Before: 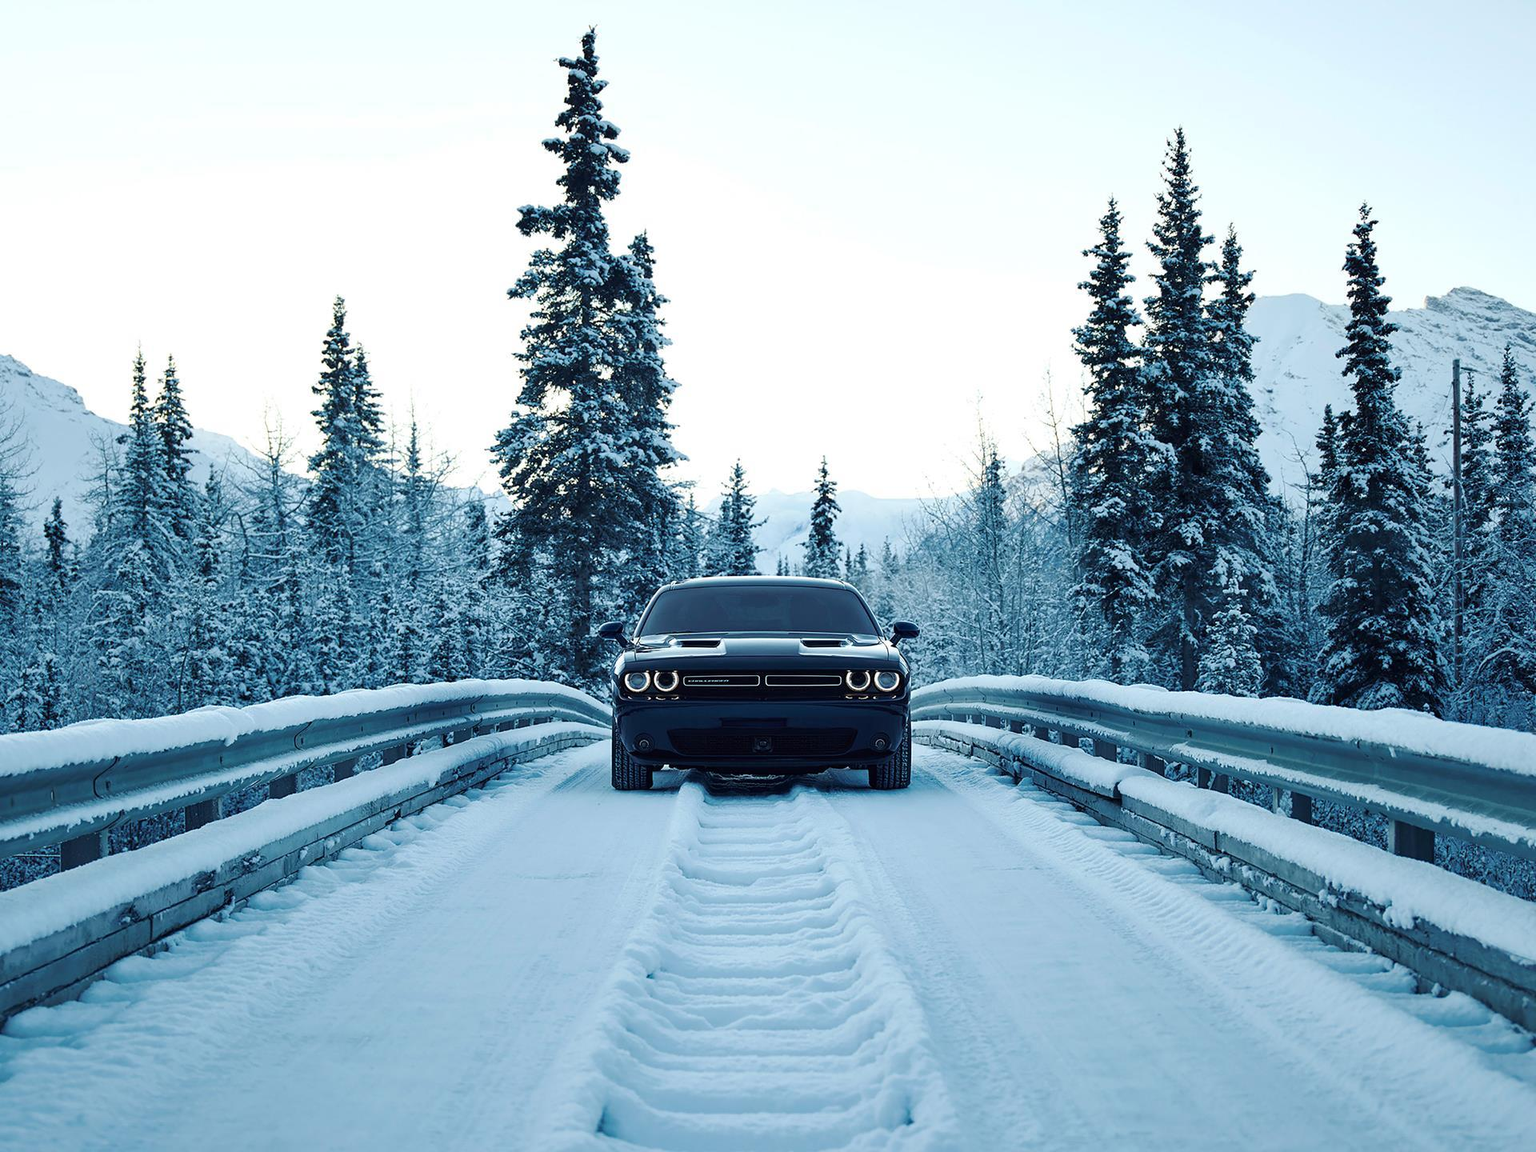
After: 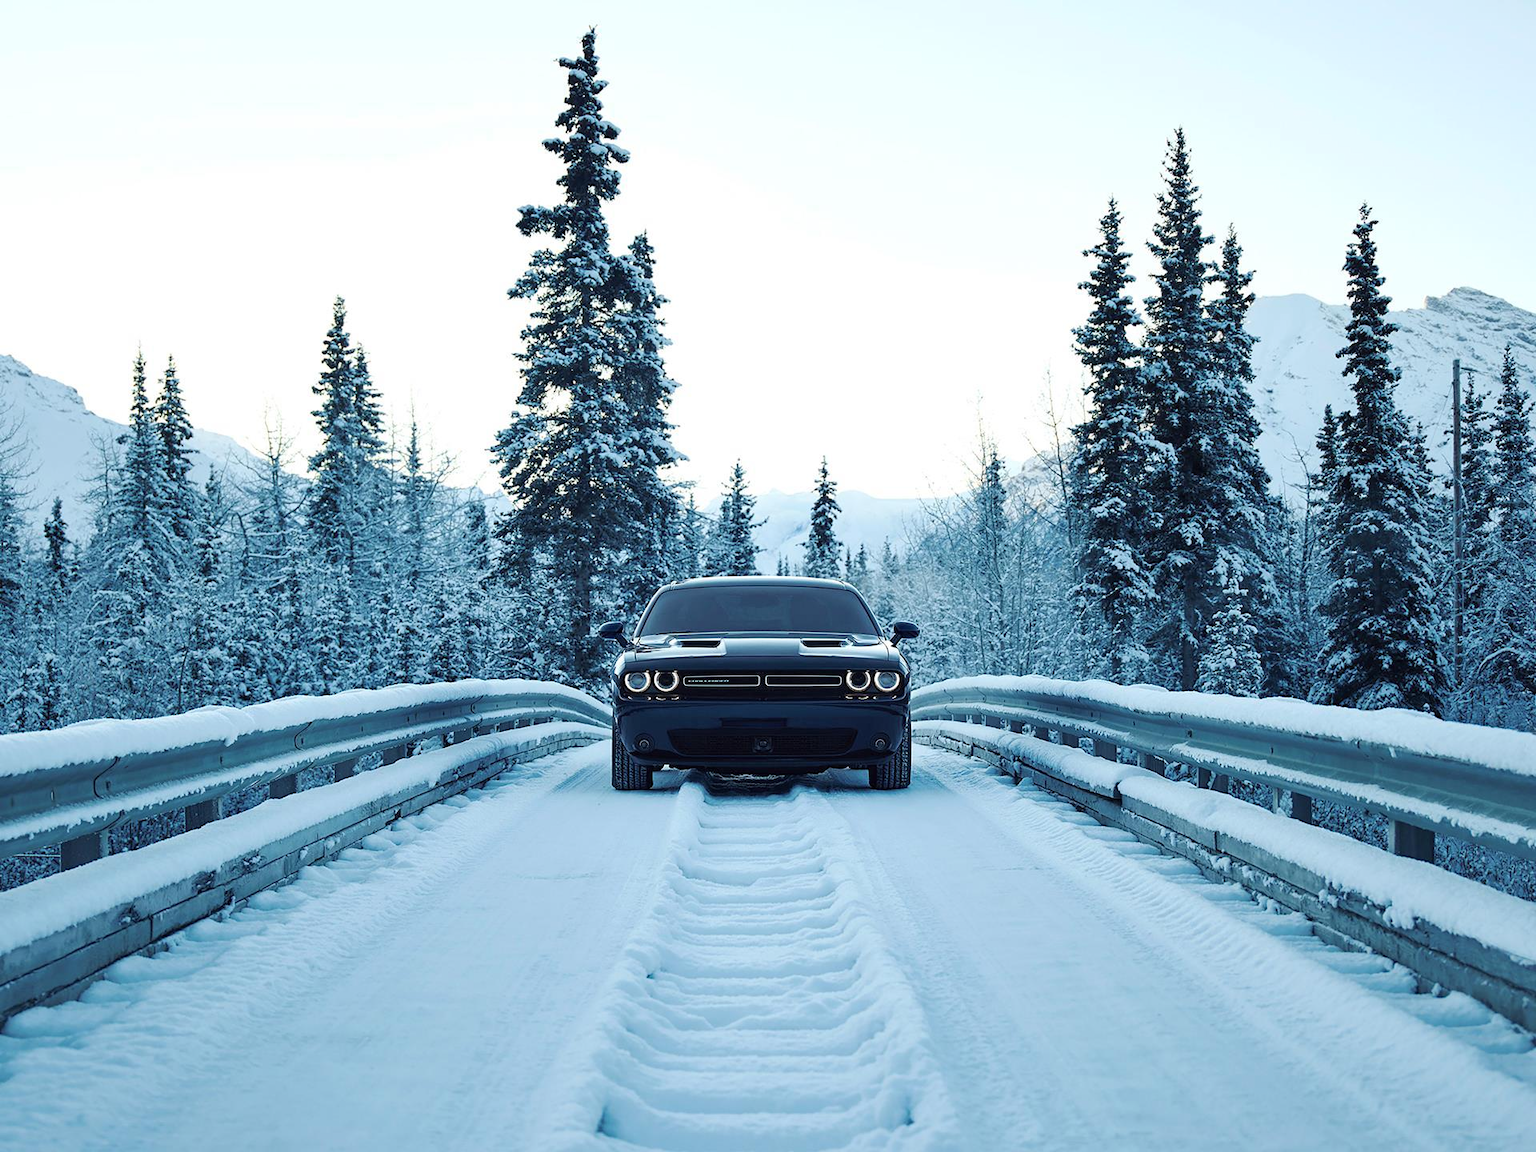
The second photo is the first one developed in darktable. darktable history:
contrast brightness saturation: contrast 0.045, brightness 0.069, saturation 0.01
